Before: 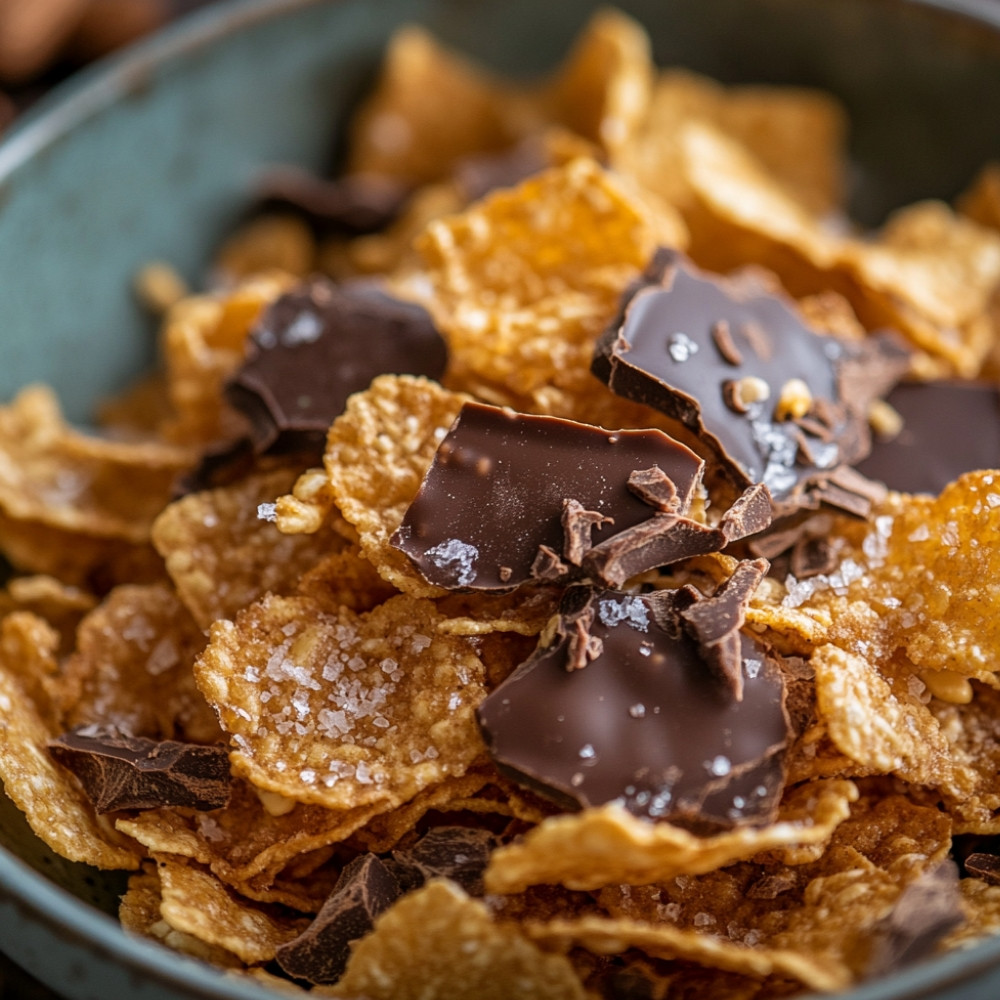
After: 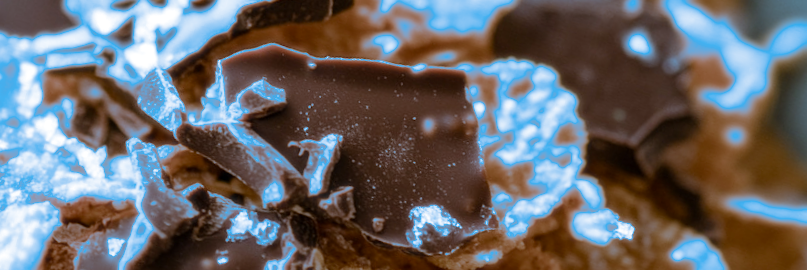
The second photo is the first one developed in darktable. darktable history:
crop and rotate: angle 16.12°, top 30.835%, bottom 35.653%
color contrast: green-magenta contrast 0.8, blue-yellow contrast 1.1, unbound 0
split-toning: shadows › hue 220°, shadows › saturation 0.64, highlights › hue 220°, highlights › saturation 0.64, balance 0, compress 5.22%
bloom: size 0%, threshold 54.82%, strength 8.31%
